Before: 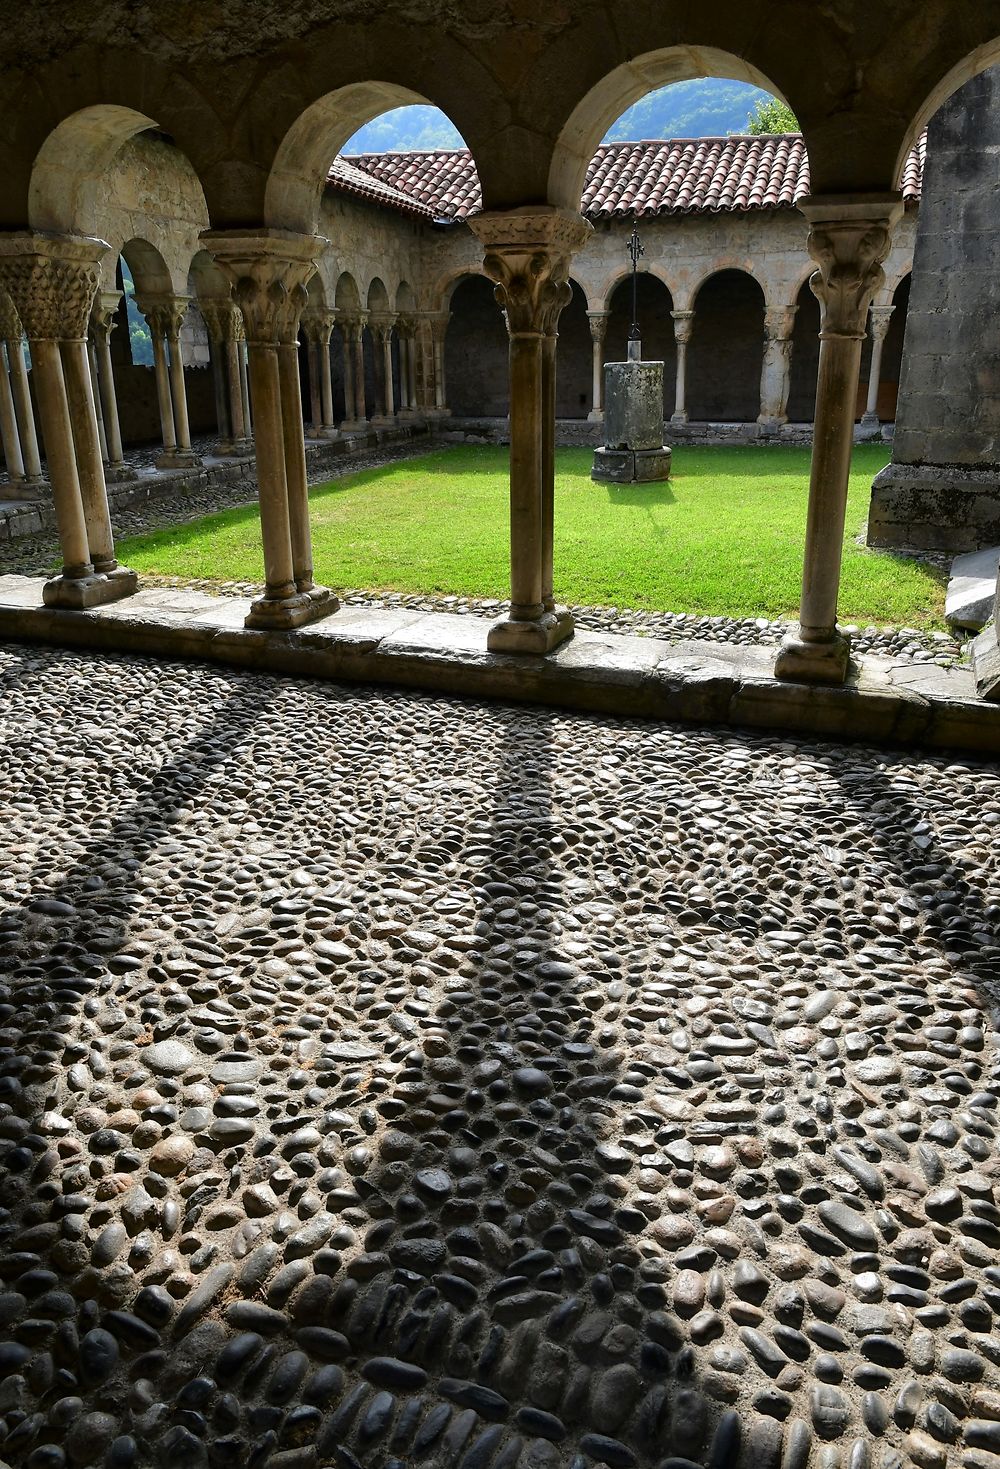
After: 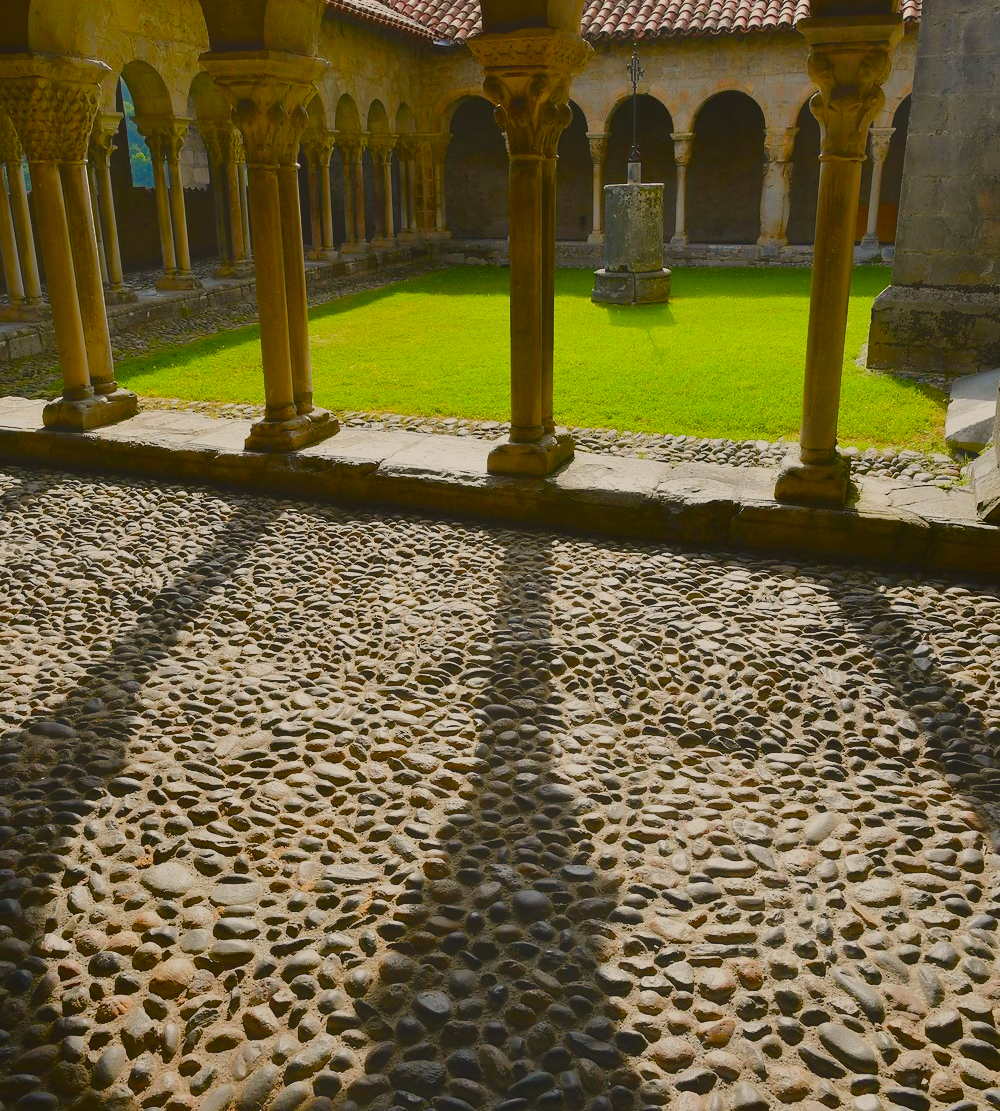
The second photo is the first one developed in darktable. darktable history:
contrast equalizer: octaves 7, y [[0.6 ×6], [0.55 ×6], [0 ×6], [0 ×6], [0 ×6]], mix -0.982
color balance rgb: linear chroma grading › shadows 9.41%, linear chroma grading › highlights 9.119%, linear chroma grading › global chroma 15.209%, linear chroma grading › mid-tones 14.617%, perceptual saturation grading › global saturation 24.335%, perceptual saturation grading › highlights -24.169%, perceptual saturation grading › mid-tones 23.909%, perceptual saturation grading › shadows 38.87%, hue shift -3.35°, contrast -20.892%
color calibration: x 0.331, y 0.345, temperature 5595.14 K
exposure: compensate highlight preservation false
crop and rotate: top 12.137%, bottom 12.216%
